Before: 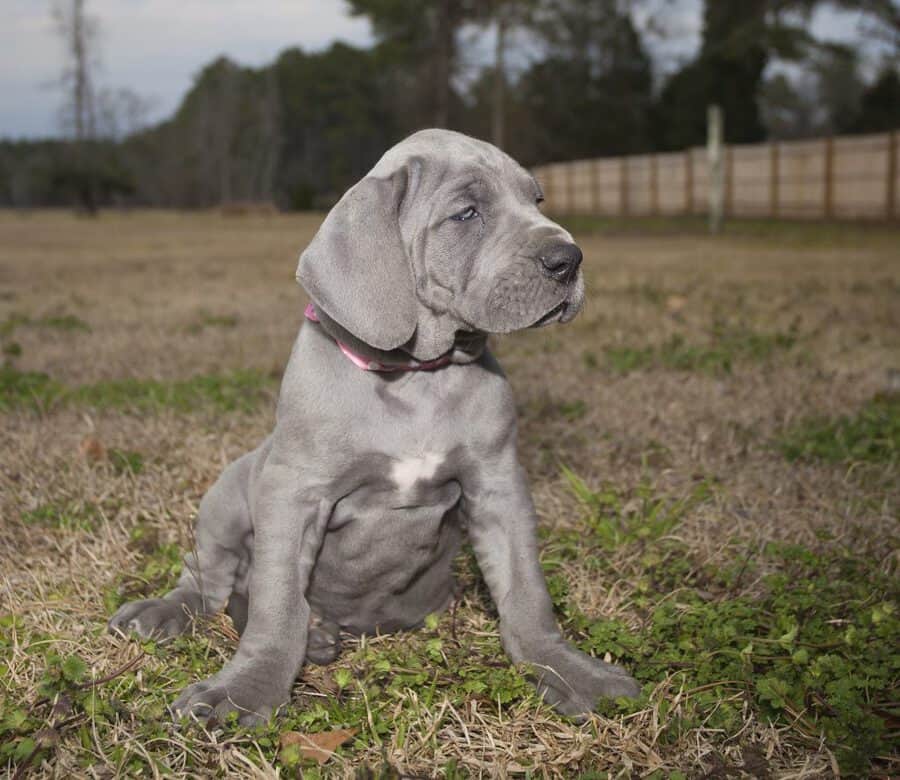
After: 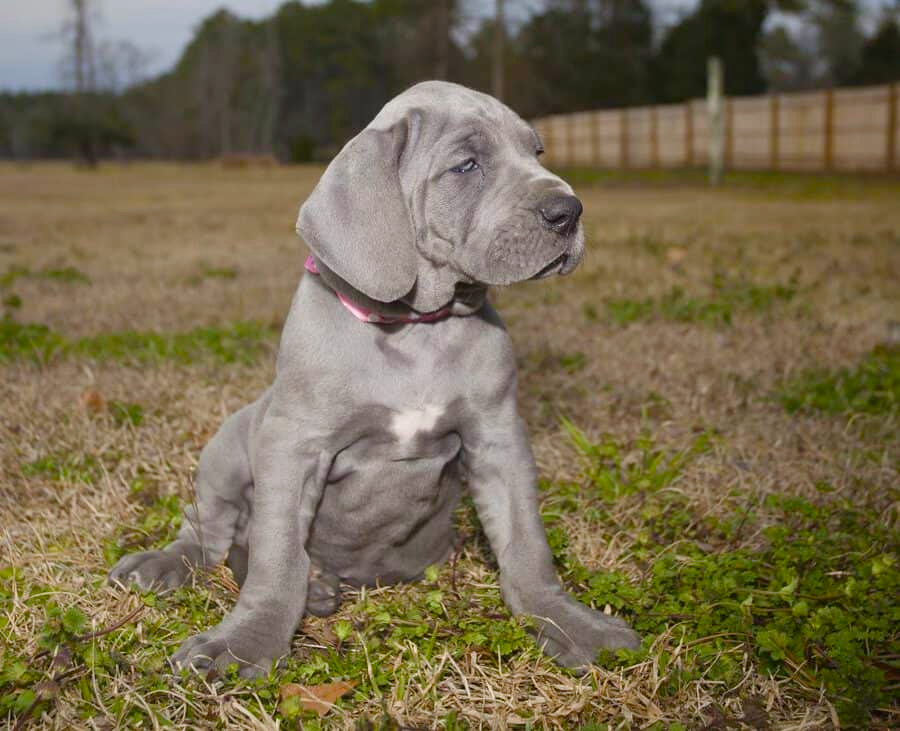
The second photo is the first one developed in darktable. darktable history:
color balance rgb: perceptual saturation grading › global saturation 35%, perceptual saturation grading › highlights -30%, perceptual saturation grading › shadows 35%, perceptual brilliance grading › global brilliance 3%, perceptual brilliance grading › highlights -3%, perceptual brilliance grading › shadows 3%
crop and rotate: top 6.25%
